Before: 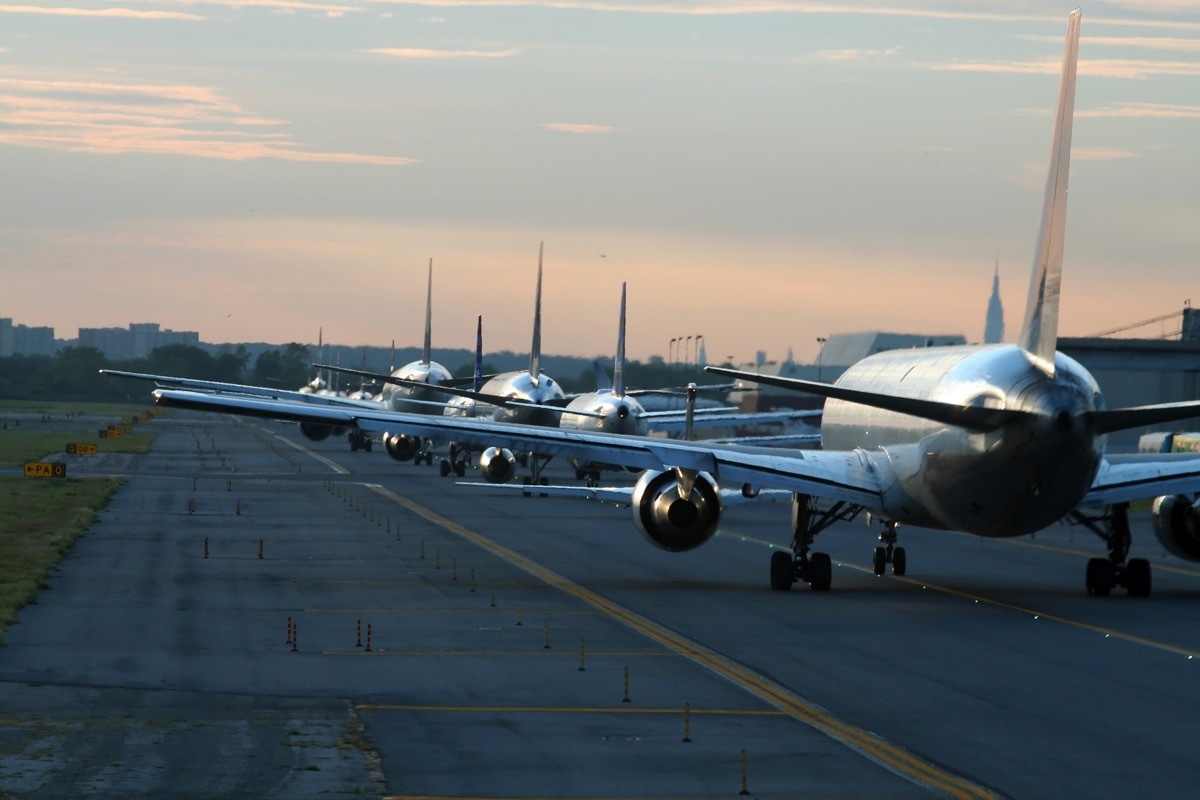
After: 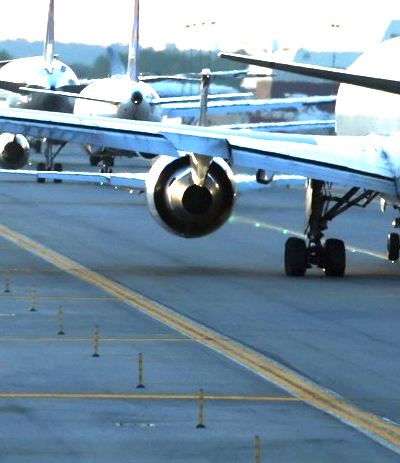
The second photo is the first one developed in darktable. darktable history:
crop: left 40.583%, top 39.328%, right 26.003%, bottom 2.773%
exposure: black level correction 0, exposure 1.704 EV, compensate highlight preservation false
tone equalizer: -8 EV -0.769 EV, -7 EV -0.716 EV, -6 EV -0.561 EV, -5 EV -0.379 EV, -3 EV 0.381 EV, -2 EV 0.6 EV, -1 EV 0.681 EV, +0 EV 0.777 EV
